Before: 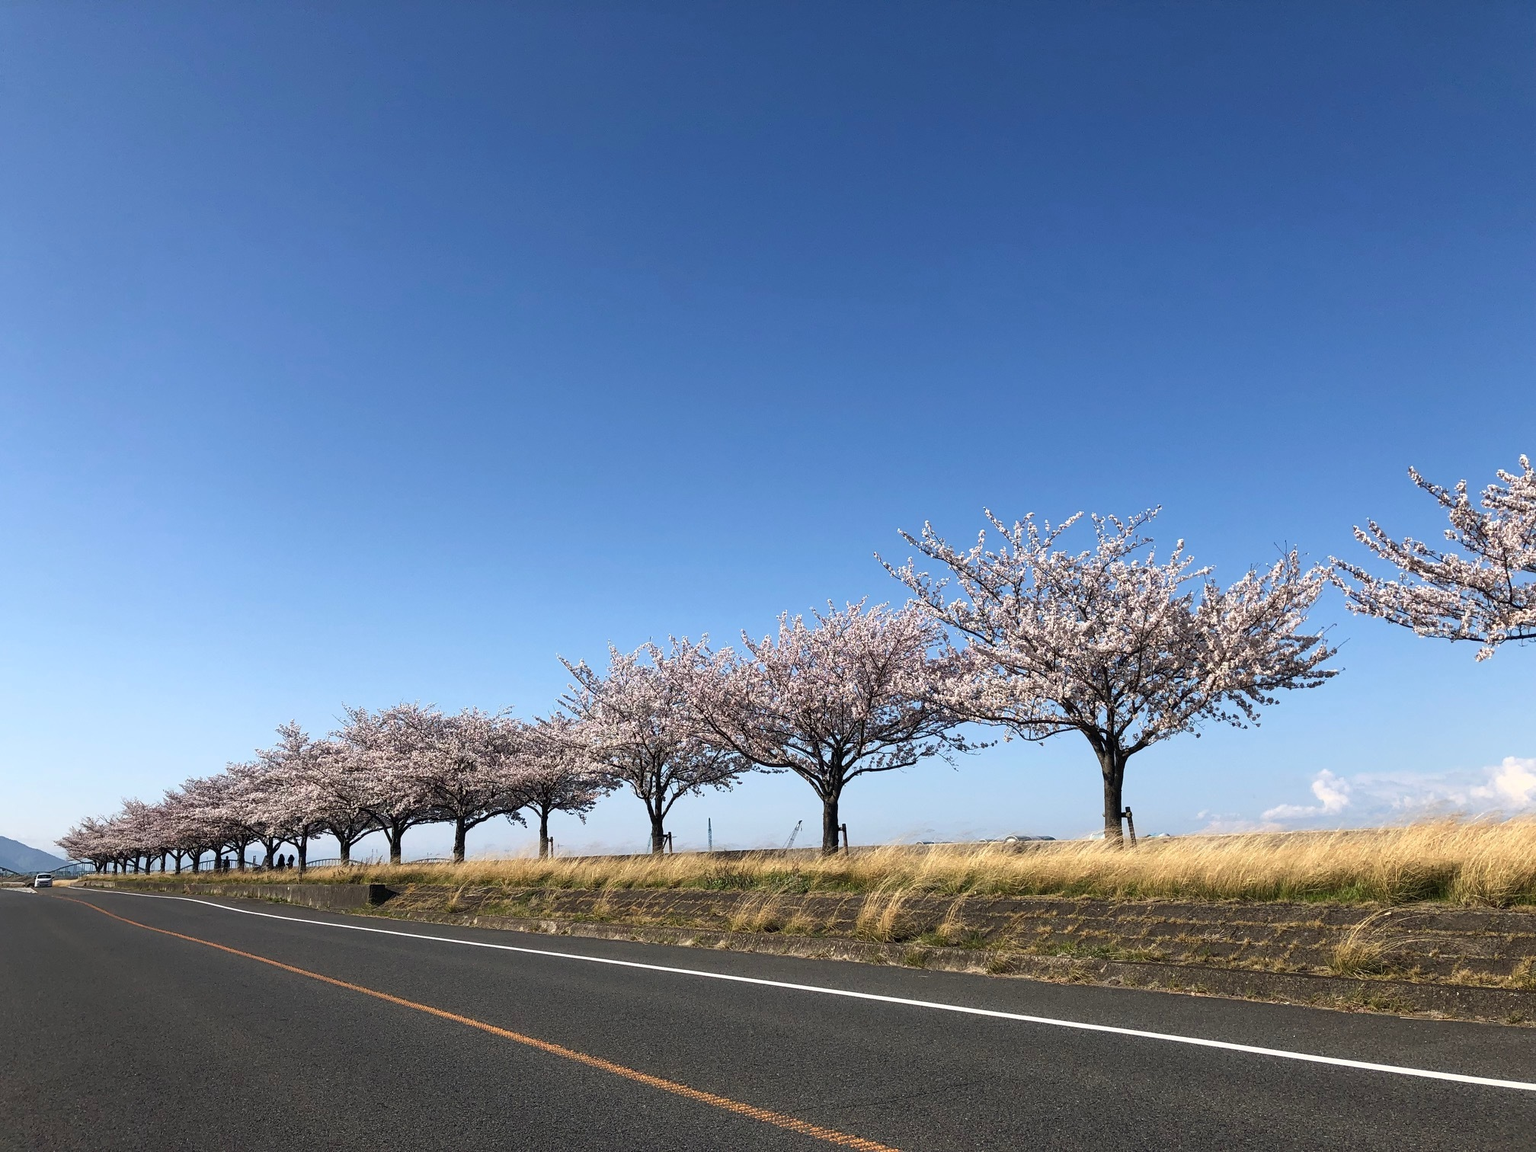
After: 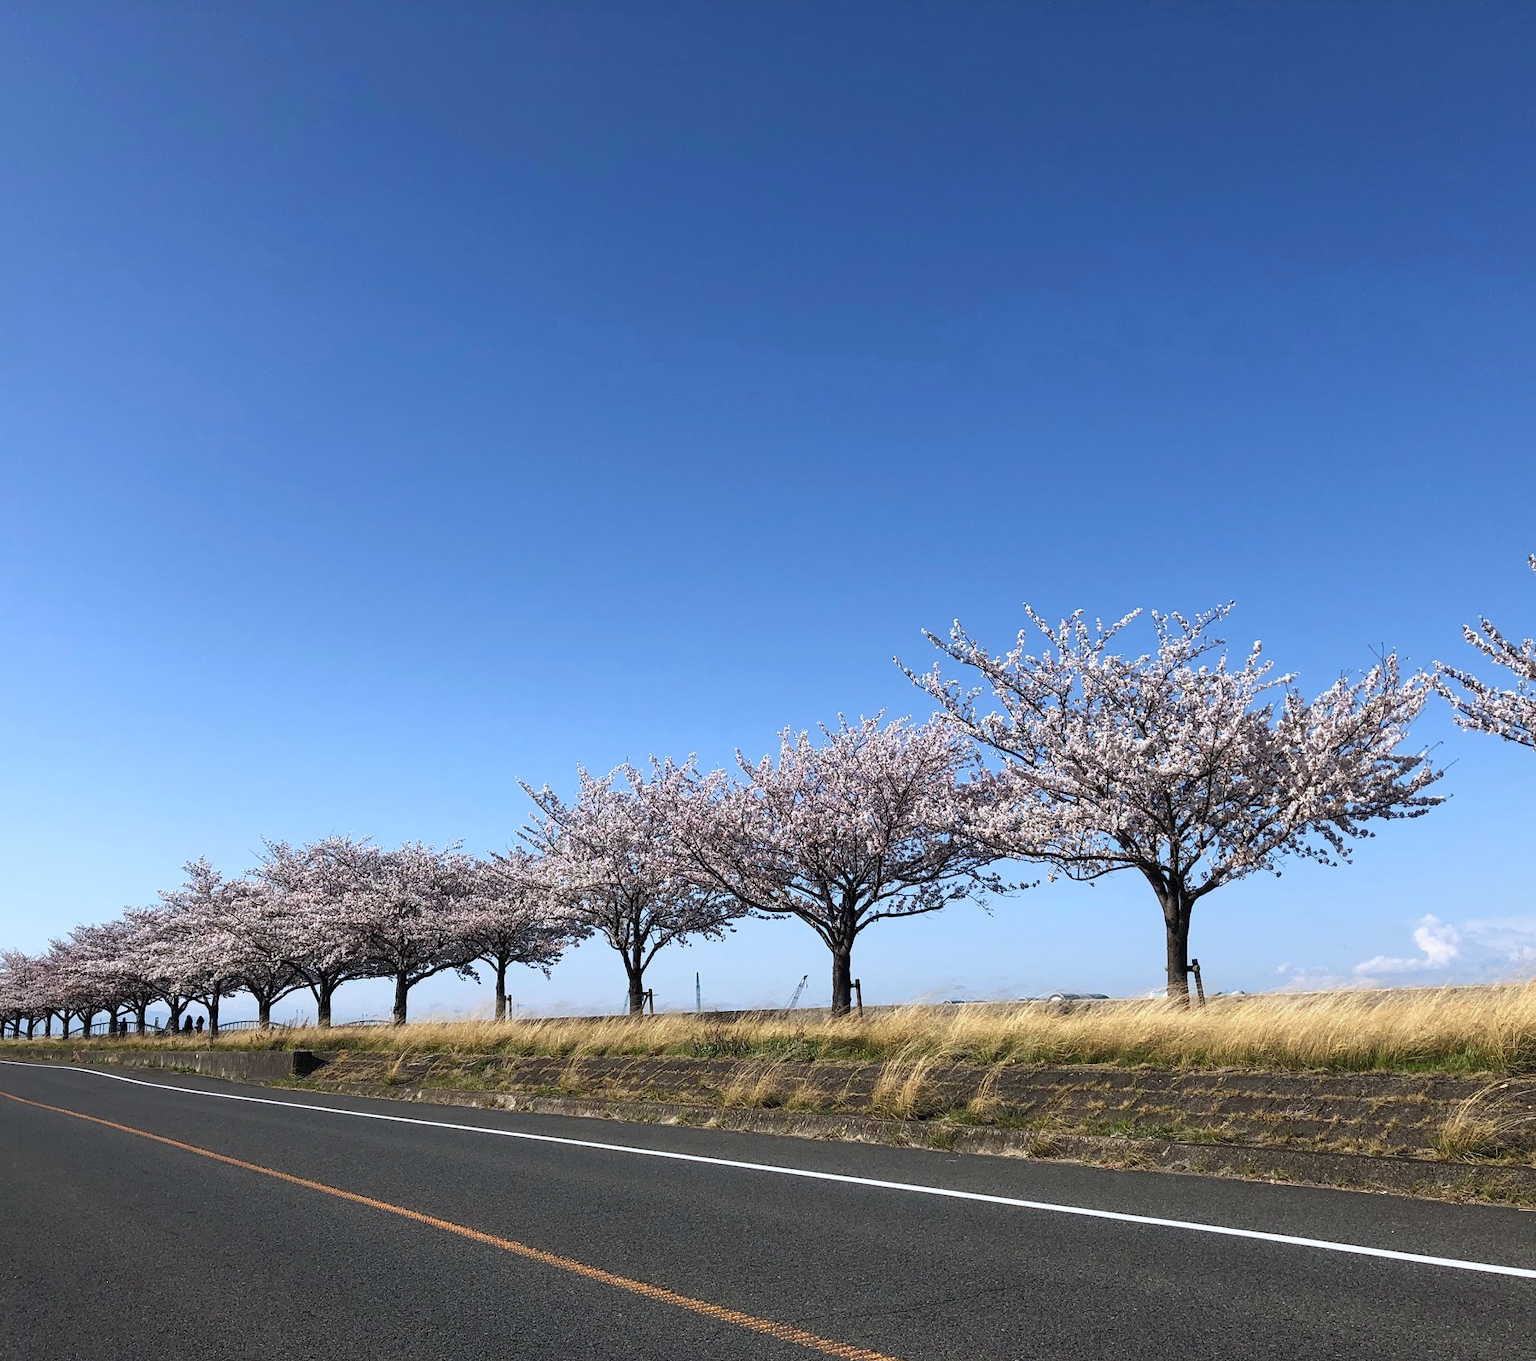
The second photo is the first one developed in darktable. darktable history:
white balance: red 0.967, blue 1.049
crop: left 8.026%, right 7.374%
